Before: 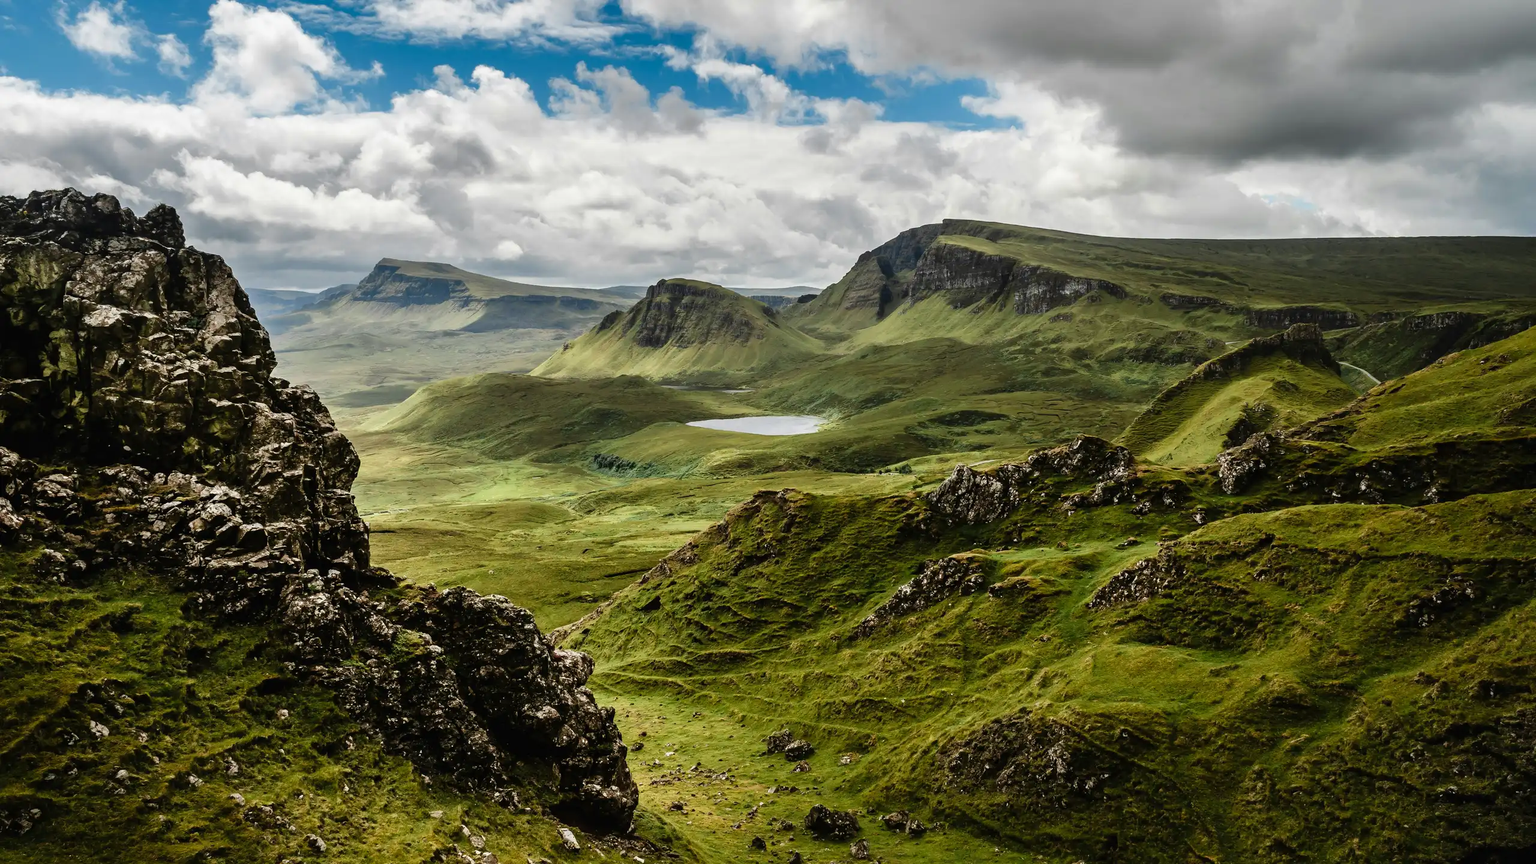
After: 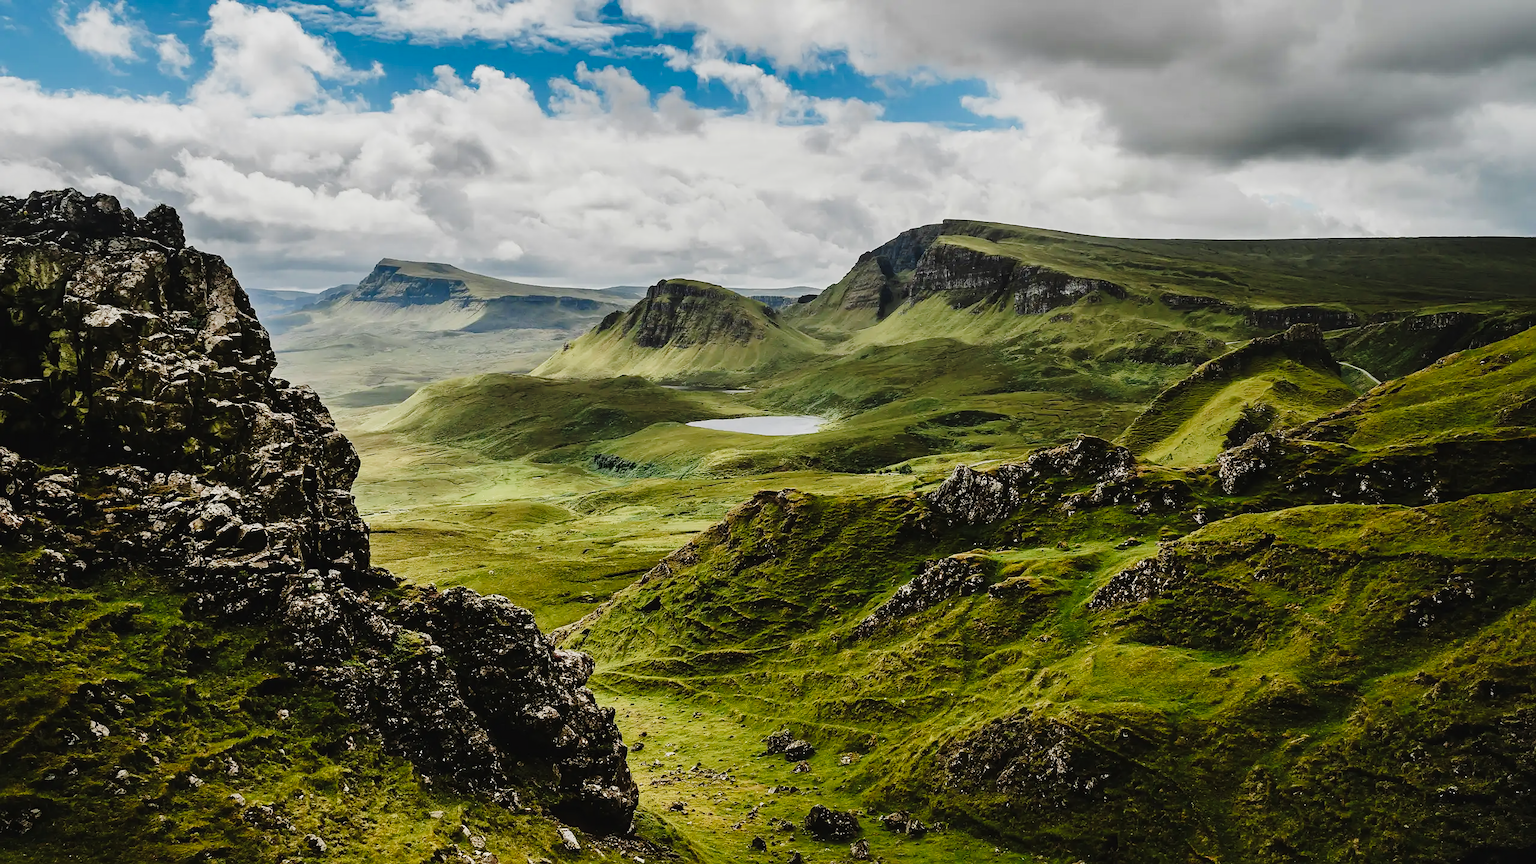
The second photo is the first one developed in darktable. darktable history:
tone curve: curves: ch0 [(0, 0.019) (0.204, 0.162) (0.491, 0.519) (0.748, 0.765) (1, 0.919)]; ch1 [(0, 0) (0.179, 0.173) (0.322, 0.32) (0.442, 0.447) (0.496, 0.504) (0.566, 0.585) (0.761, 0.803) (1, 1)]; ch2 [(0, 0) (0.434, 0.447) (0.483, 0.487) (0.555, 0.563) (0.697, 0.68) (1, 1)], preserve colors none
sharpen: radius 0.973, amount 0.605
